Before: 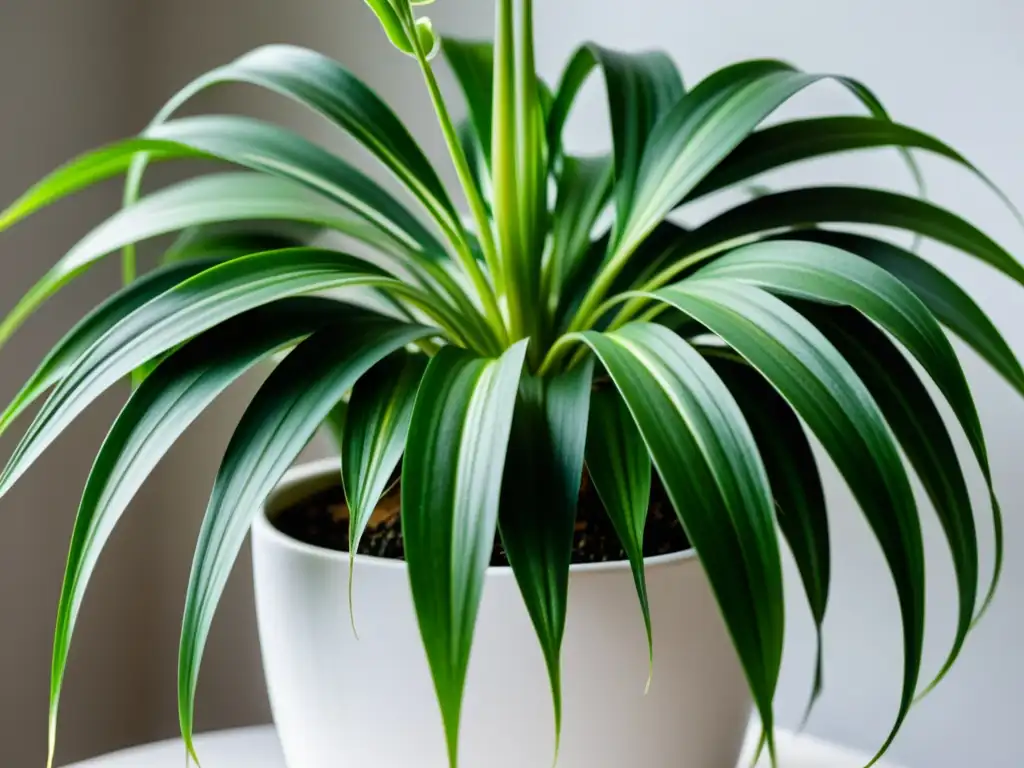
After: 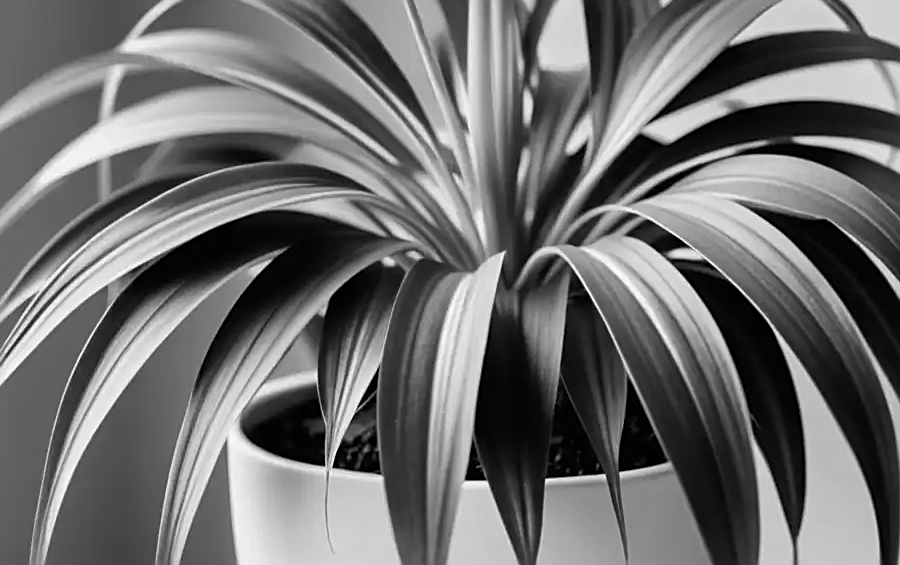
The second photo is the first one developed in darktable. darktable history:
crop and rotate: left 2.425%, top 11.305%, right 9.6%, bottom 15.08%
sharpen: on, module defaults
monochrome: a -6.99, b 35.61, size 1.4
